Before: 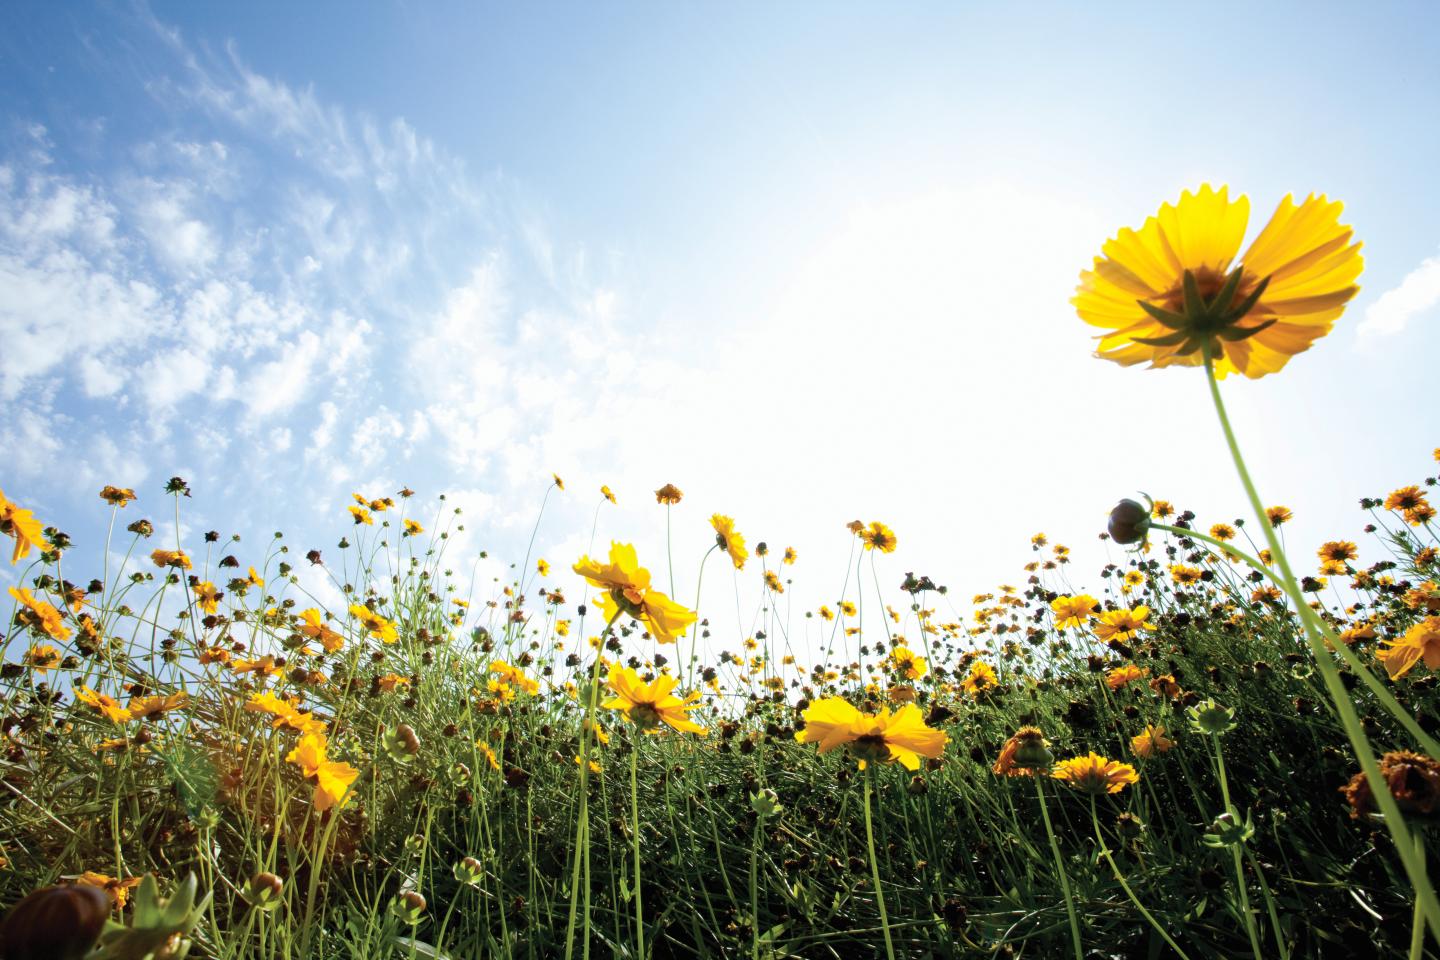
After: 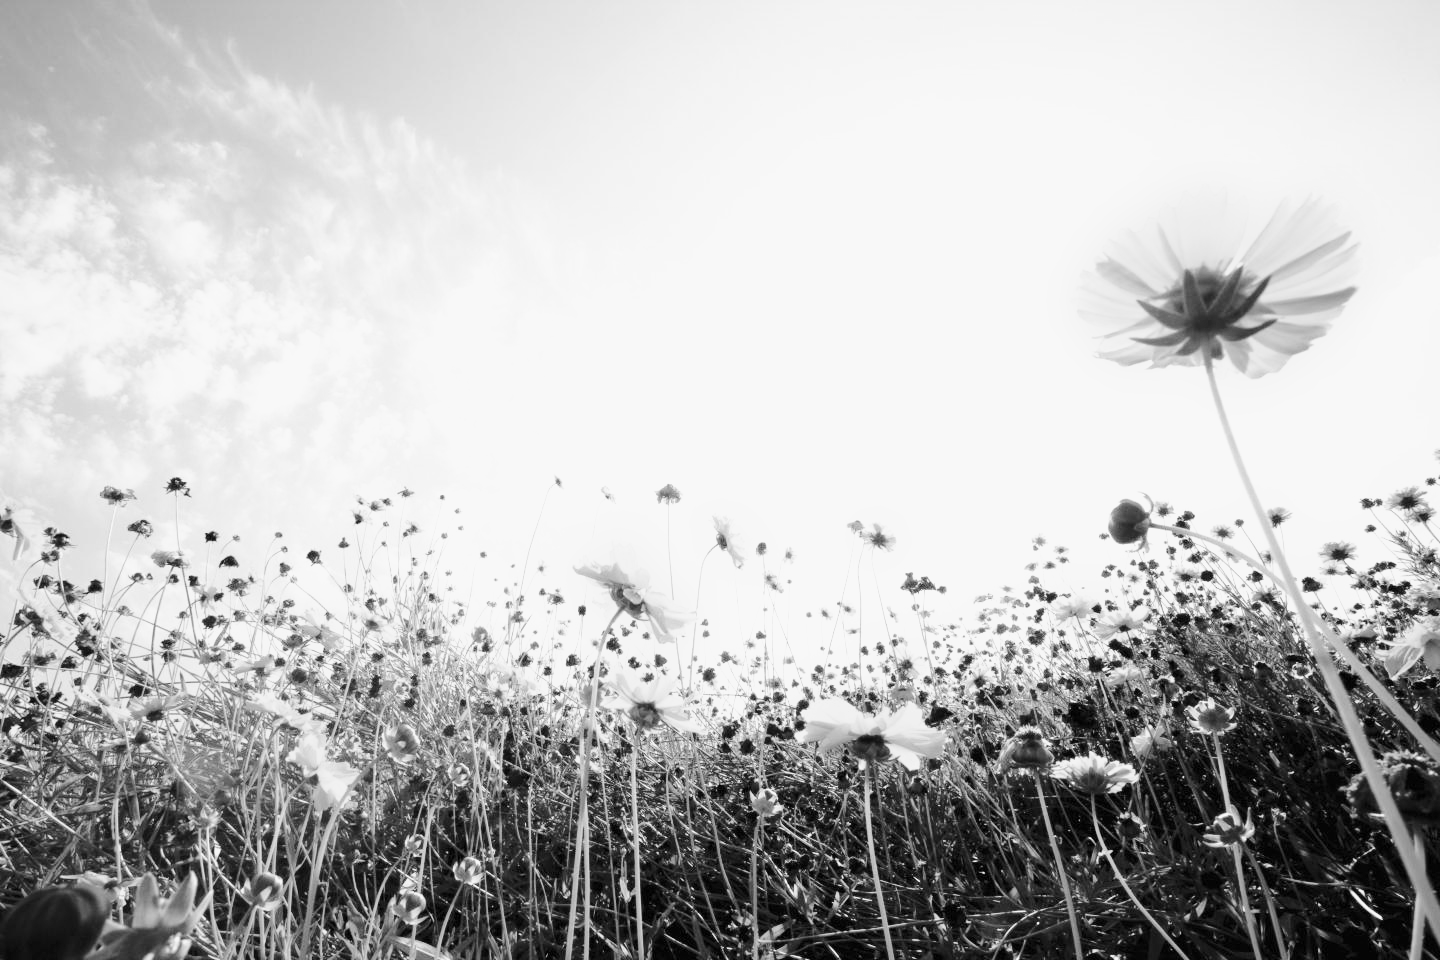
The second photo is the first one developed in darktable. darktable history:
base curve: curves: ch0 [(0, 0) (0.025, 0.046) (0.112, 0.277) (0.467, 0.74) (0.814, 0.929) (1, 0.942)]
monochrome: on, module defaults
